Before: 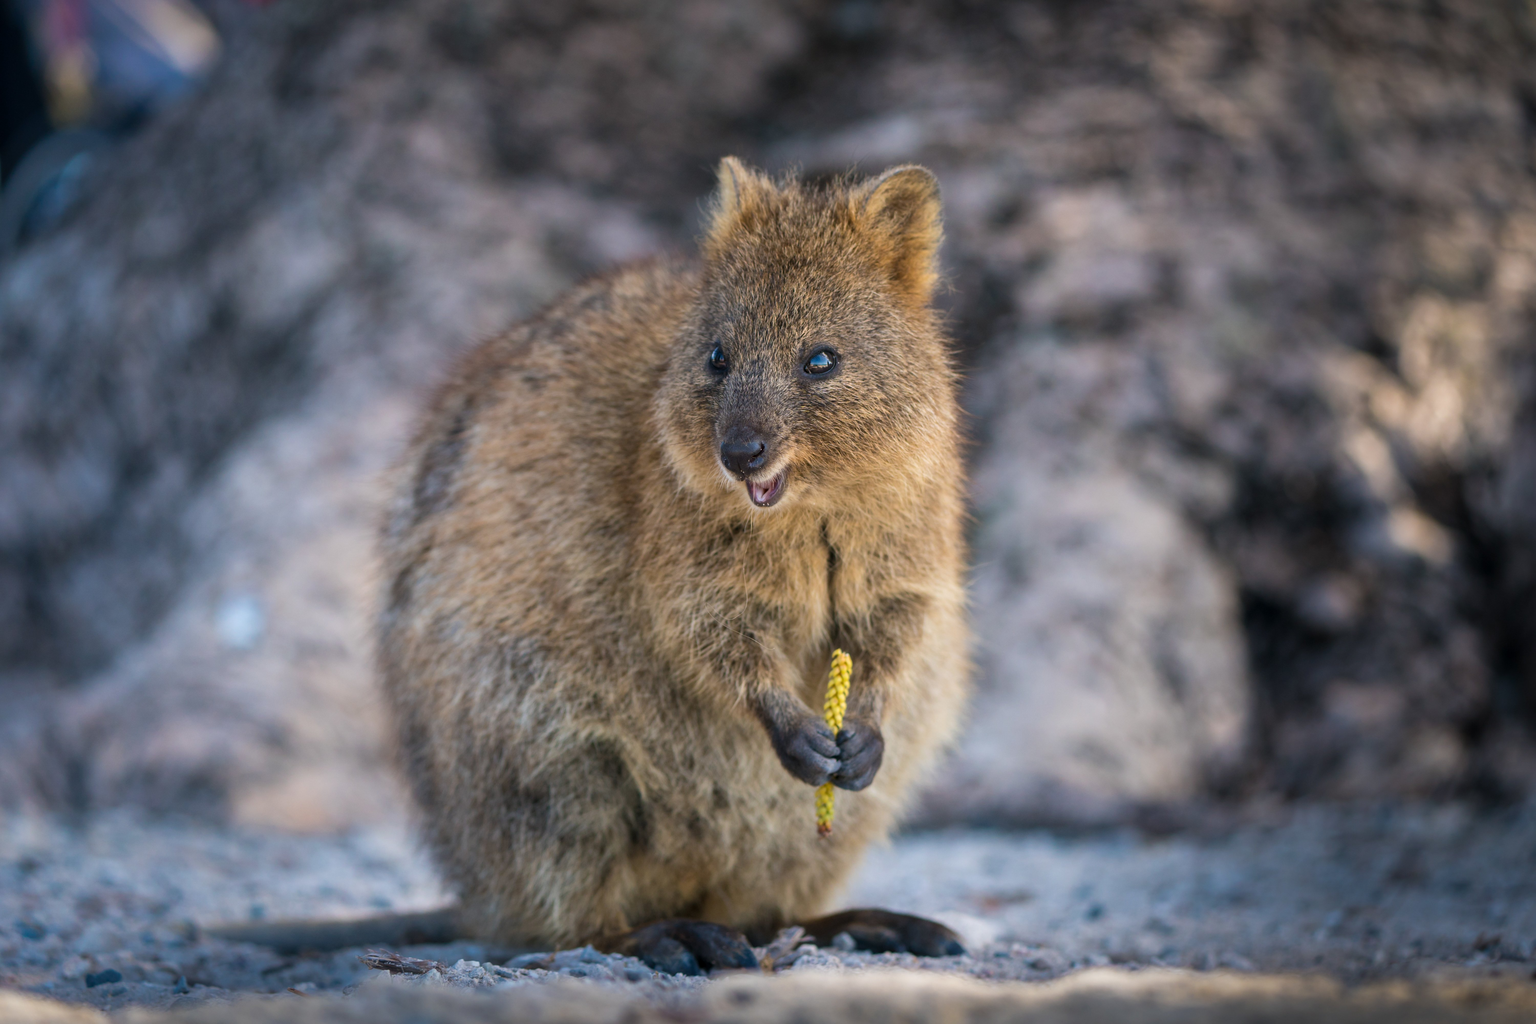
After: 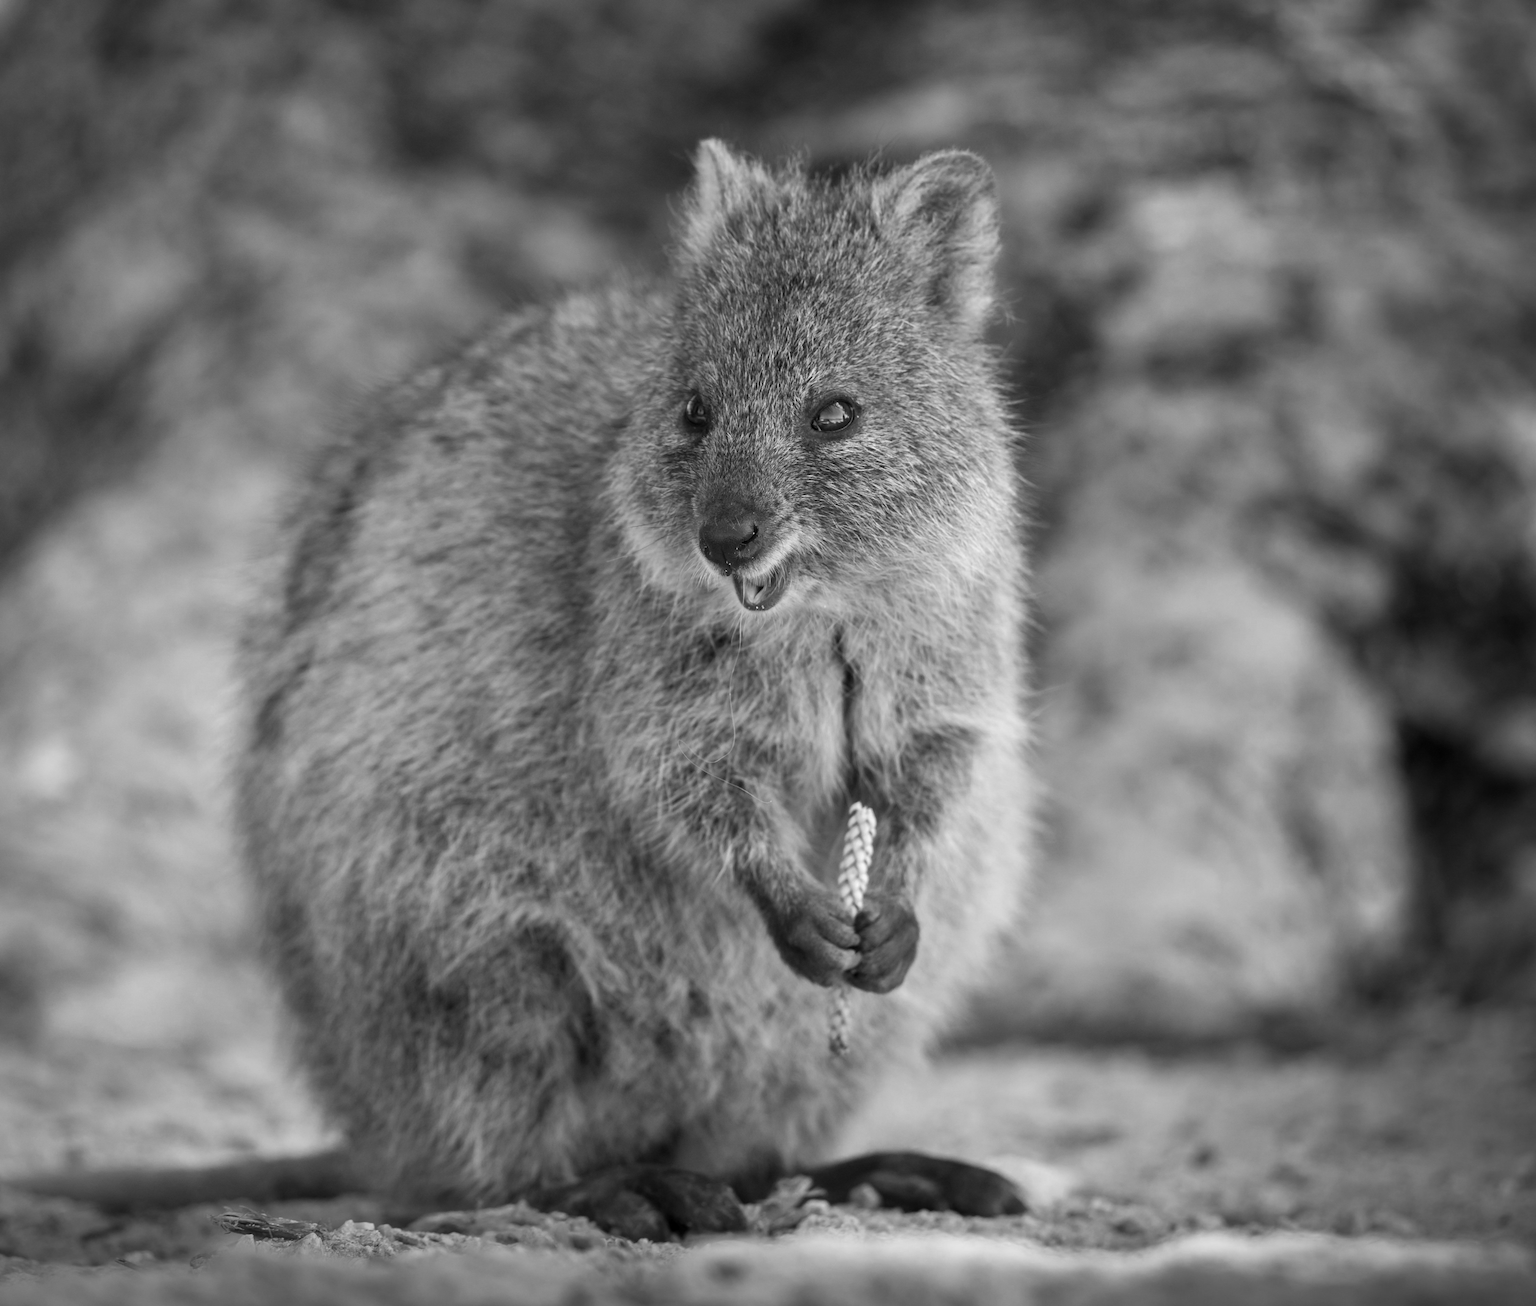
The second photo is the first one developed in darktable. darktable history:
crop and rotate: left 13.15%, top 5.251%, right 12.609%
monochrome: on, module defaults
color zones: curves: ch0 [(0, 0.65) (0.096, 0.644) (0.221, 0.539) (0.429, 0.5) (0.571, 0.5) (0.714, 0.5) (0.857, 0.5) (1, 0.65)]; ch1 [(0, 0.5) (0.143, 0.5) (0.257, -0.002) (0.429, 0.04) (0.571, -0.001) (0.714, -0.015) (0.857, 0.024) (1, 0.5)]
